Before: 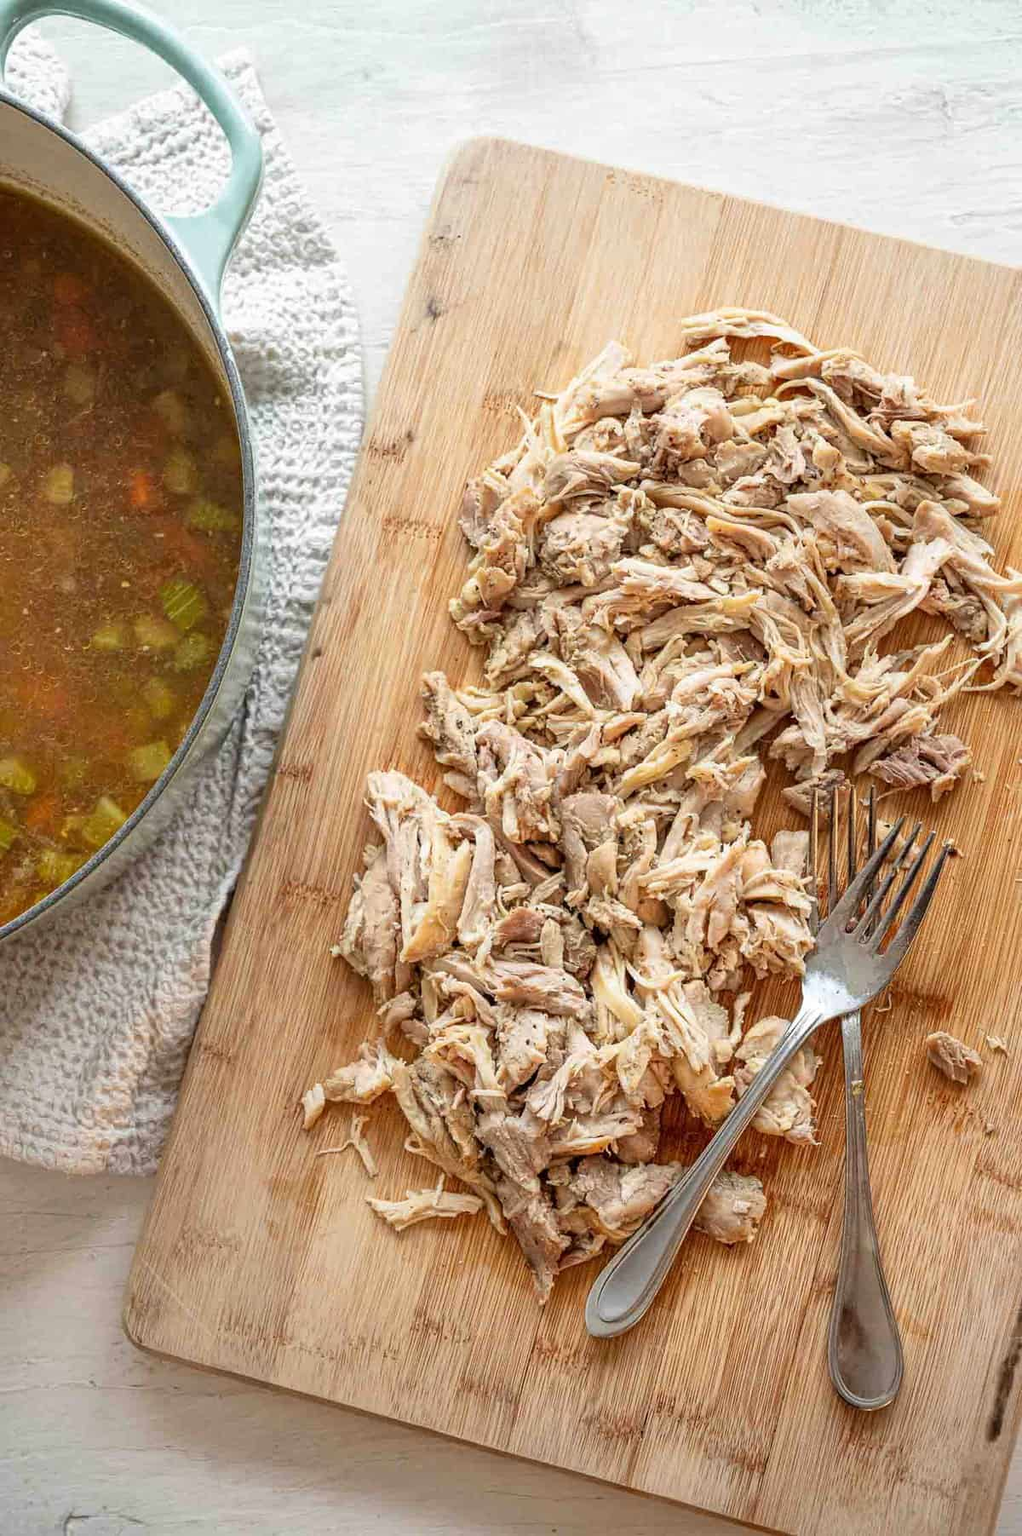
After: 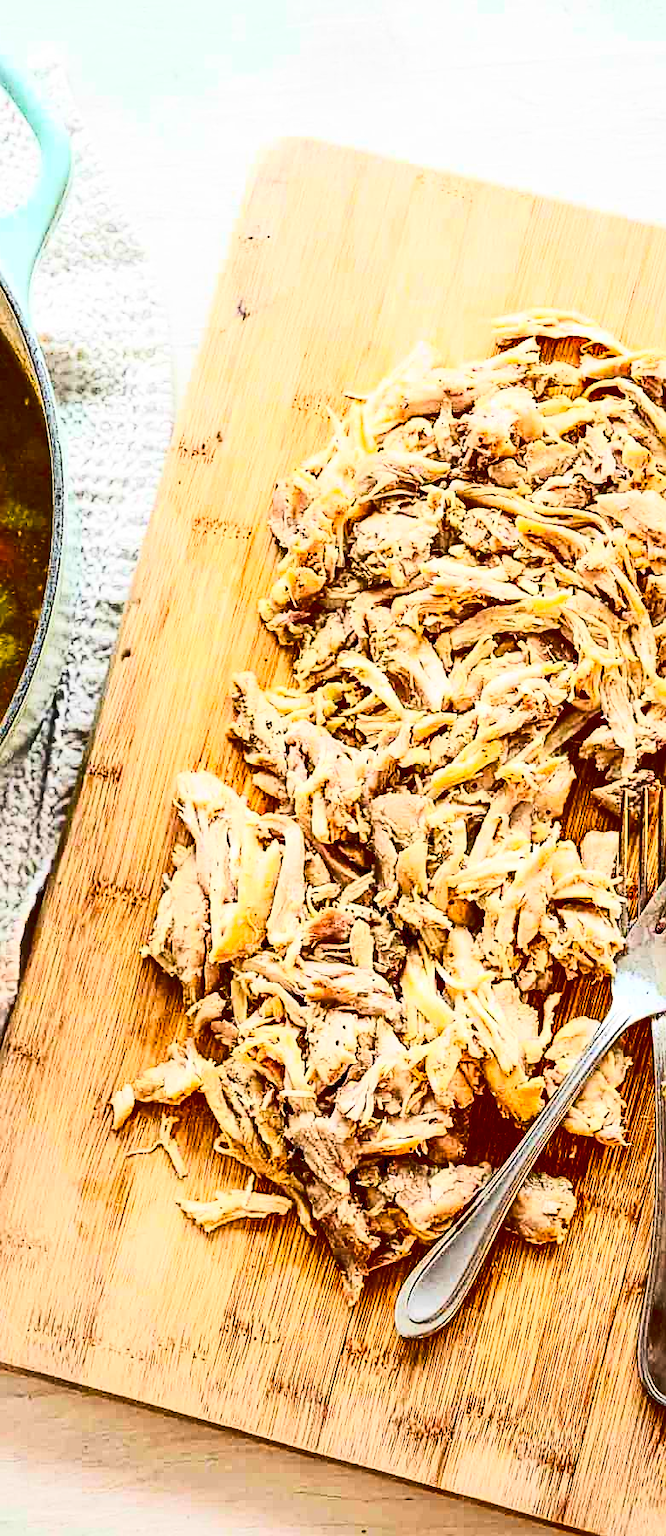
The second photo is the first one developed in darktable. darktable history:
contrast brightness saturation: contrast 0.414, brightness 0.044, saturation 0.253
sharpen: on, module defaults
crop and rotate: left 18.728%, right 16.026%
tone curve: curves: ch0 [(0, 0) (0.003, 0.046) (0.011, 0.052) (0.025, 0.059) (0.044, 0.069) (0.069, 0.084) (0.1, 0.107) (0.136, 0.133) (0.177, 0.171) (0.224, 0.216) (0.277, 0.293) (0.335, 0.371) (0.399, 0.481) (0.468, 0.577) (0.543, 0.662) (0.623, 0.749) (0.709, 0.831) (0.801, 0.891) (0.898, 0.942) (1, 1)], color space Lab, linked channels, preserve colors none
tone equalizer: edges refinement/feathering 500, mask exposure compensation -1.57 EV, preserve details no
color balance rgb: perceptual saturation grading › global saturation 29.716%
